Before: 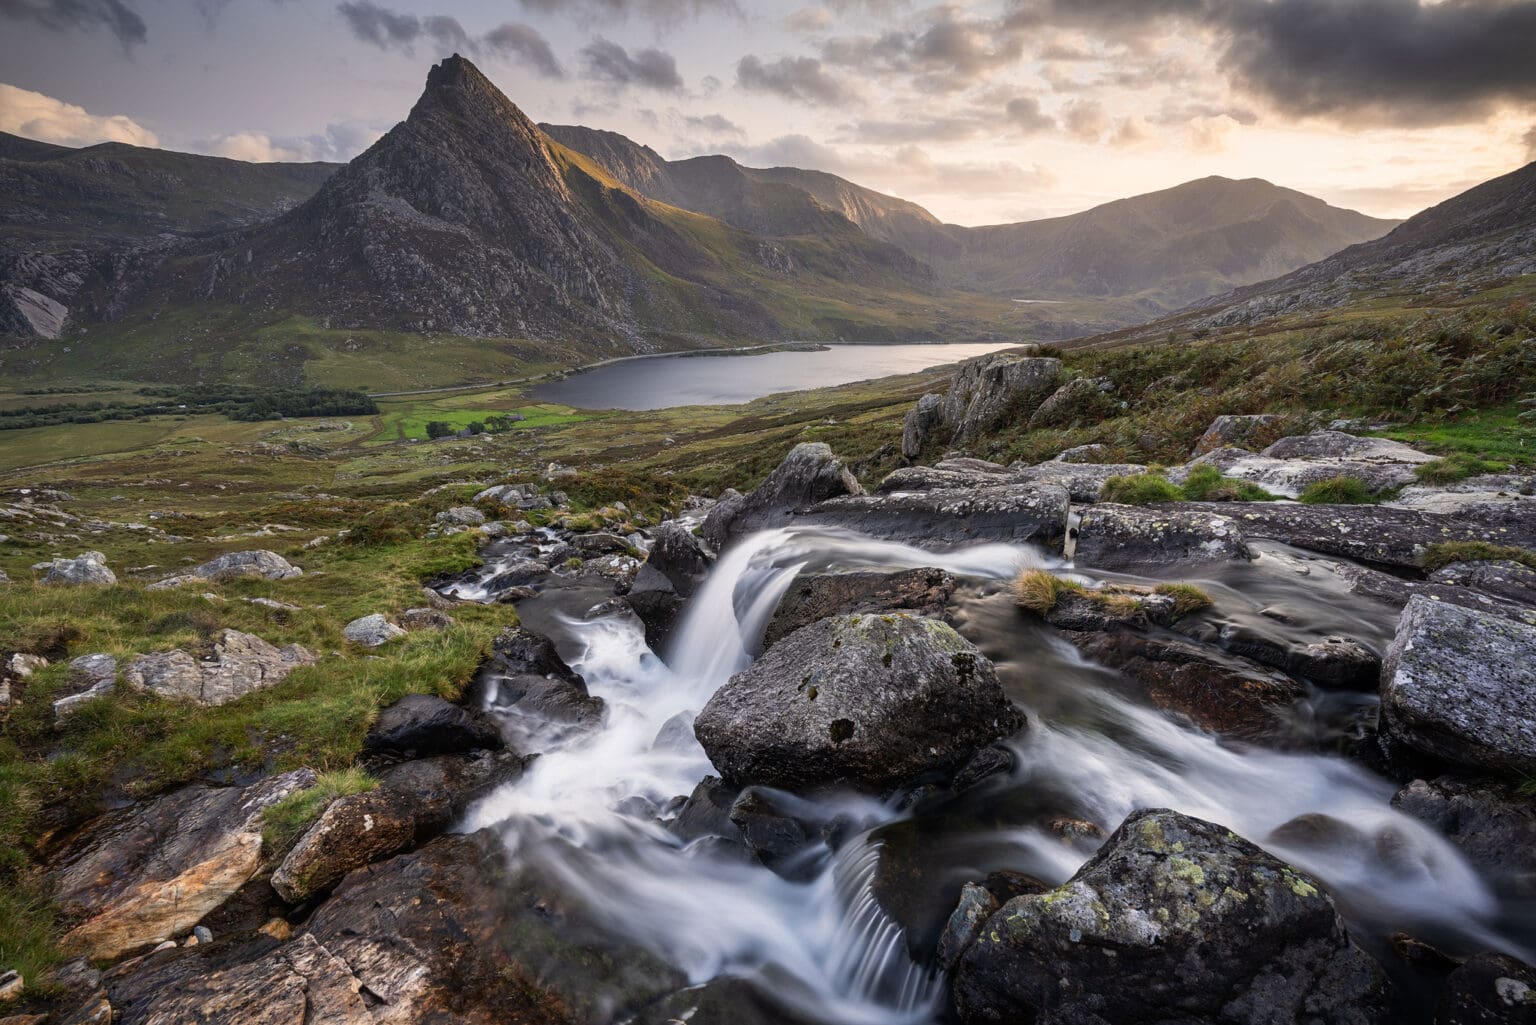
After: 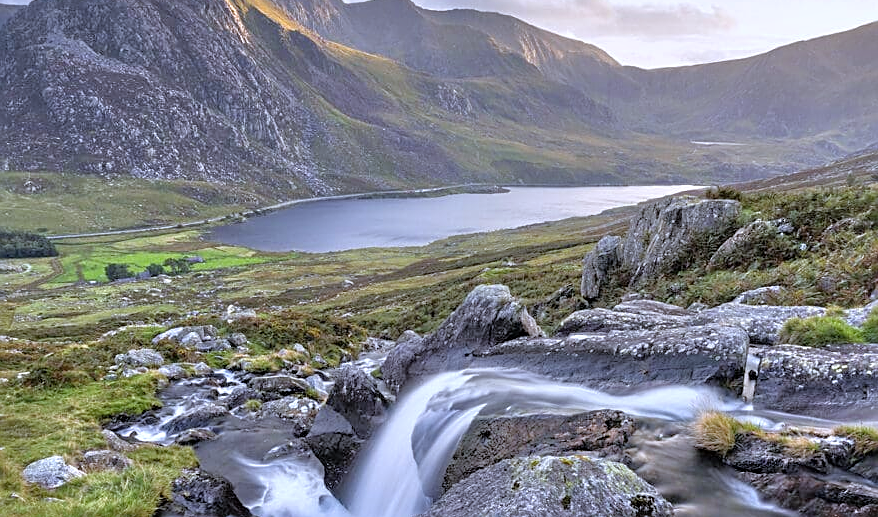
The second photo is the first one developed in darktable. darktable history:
tone equalizer: -7 EV 0.15 EV, -6 EV 0.6 EV, -5 EV 1.15 EV, -4 EV 1.33 EV, -3 EV 1.15 EV, -2 EV 0.6 EV, -1 EV 0.15 EV, mask exposure compensation -0.5 EV
shadows and highlights: radius 331.84, shadows 53.55, highlights -100, compress 94.63%, highlights color adjustment 73.23%, soften with gaussian
white balance: red 0.948, green 1.02, blue 1.176
sharpen: on, module defaults
crop: left 20.932%, top 15.471%, right 21.848%, bottom 34.081%
